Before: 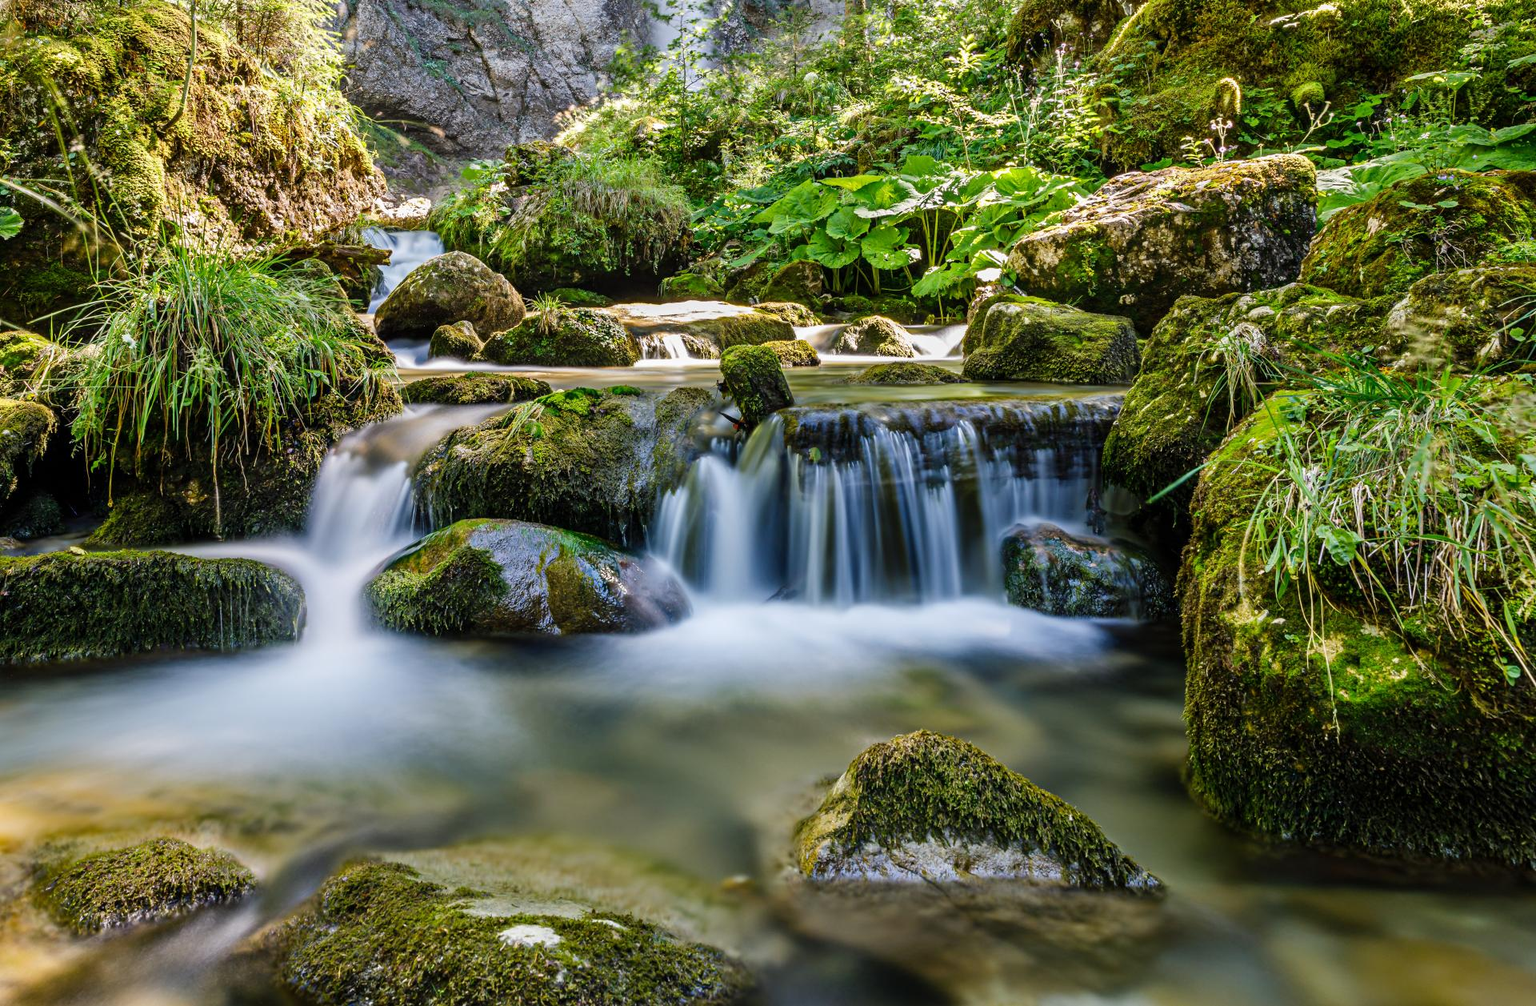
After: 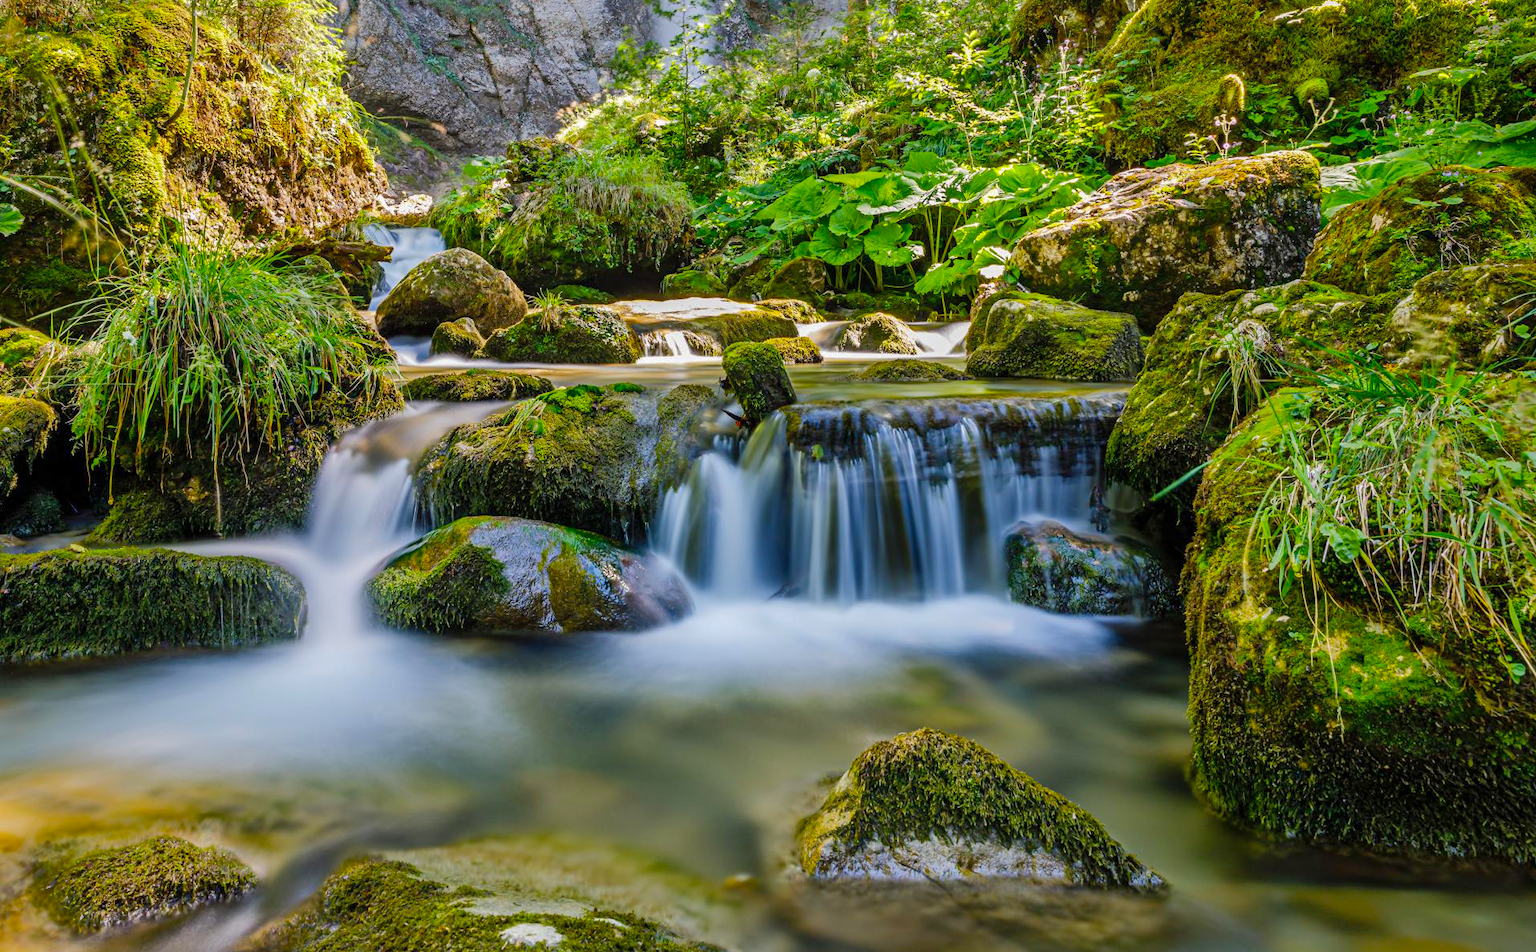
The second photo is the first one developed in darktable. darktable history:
crop: top 0.448%, right 0.264%, bottom 5.045%
shadows and highlights: highlights -60
color balance: output saturation 120%
